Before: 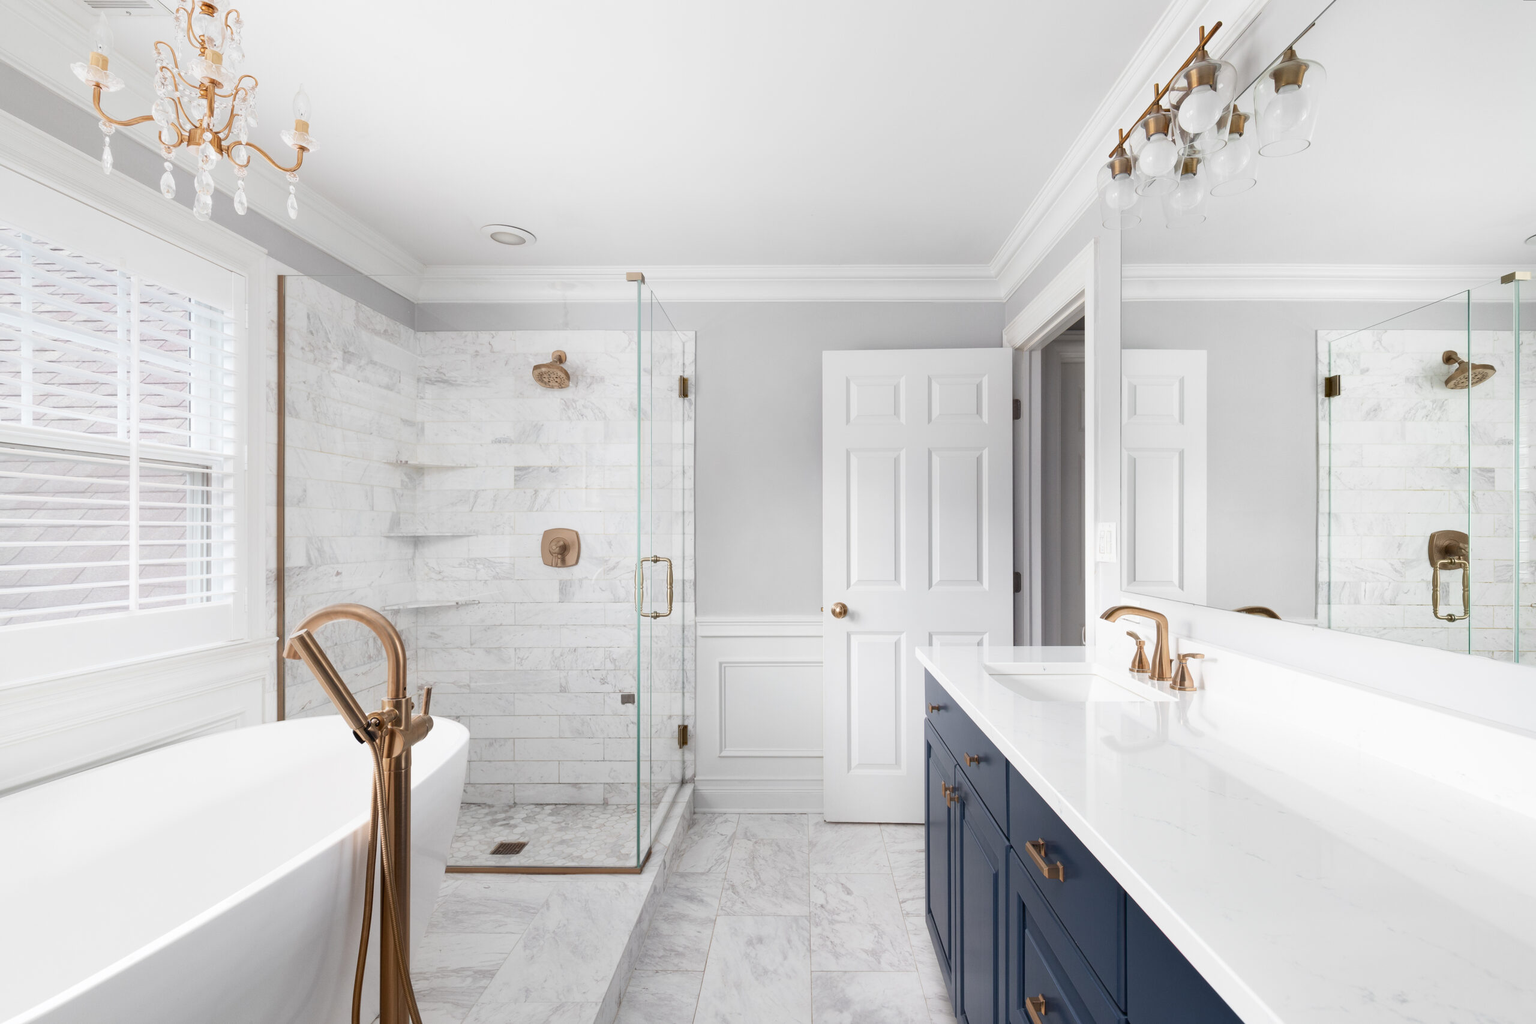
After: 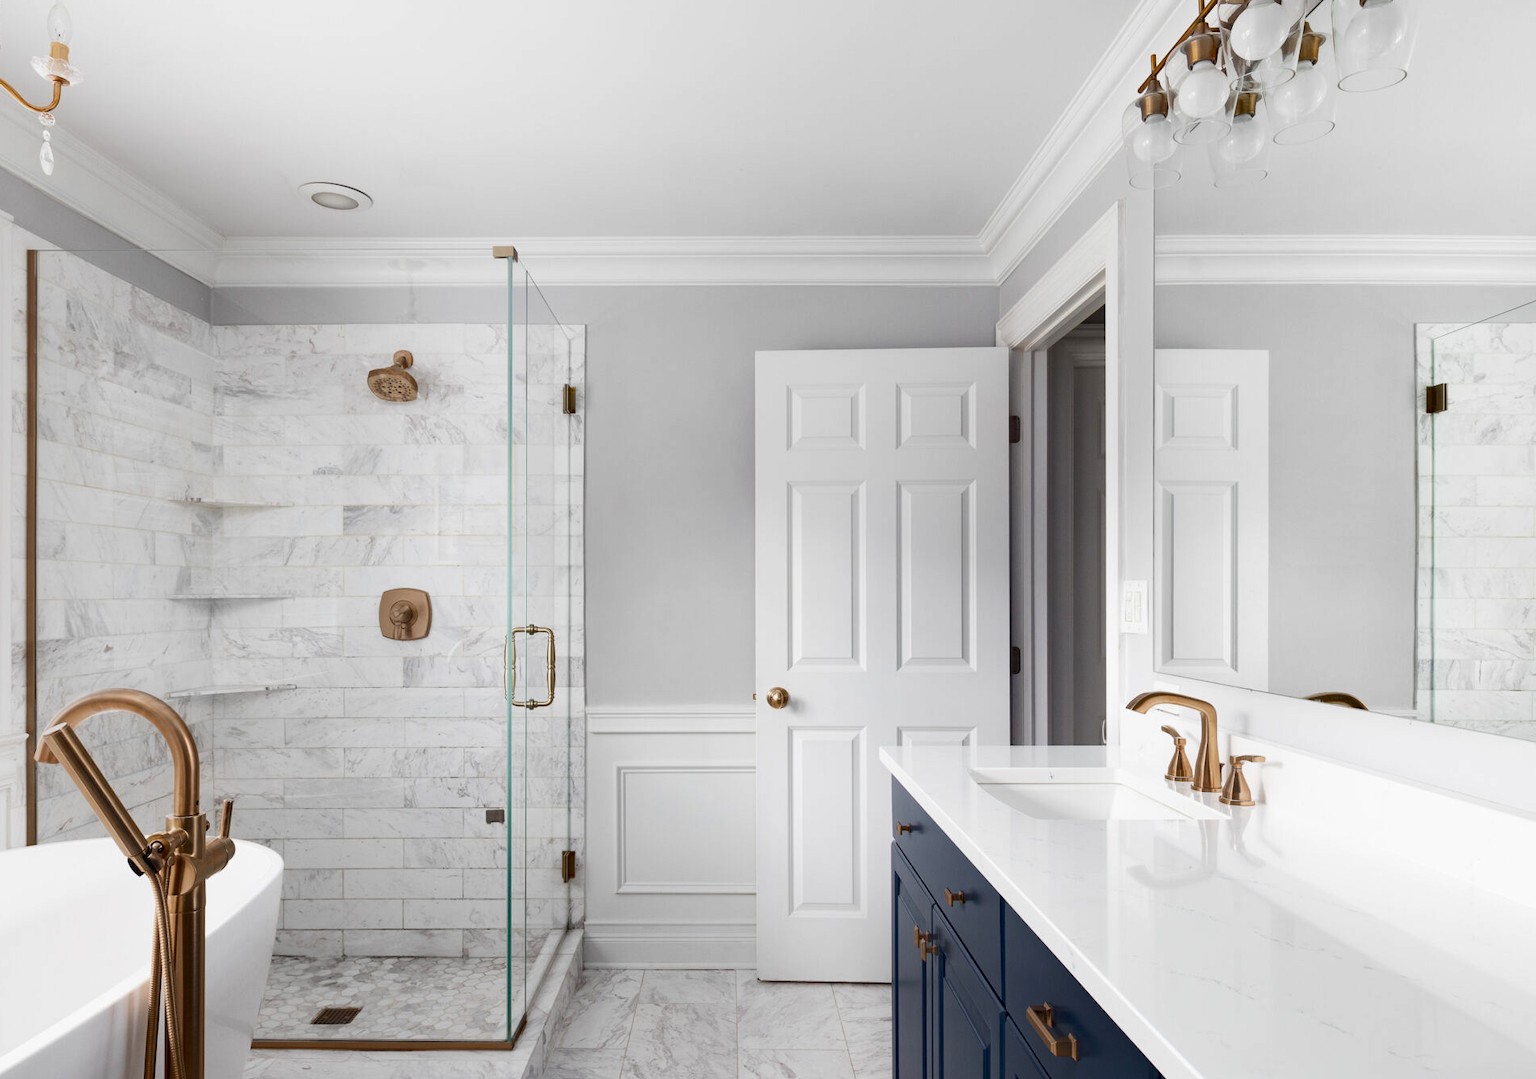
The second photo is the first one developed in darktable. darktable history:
contrast brightness saturation: contrast 0.07, brightness -0.13, saturation 0.06
crop: left 16.768%, top 8.653%, right 8.362%, bottom 12.485%
haze removal: compatibility mode true, adaptive false
